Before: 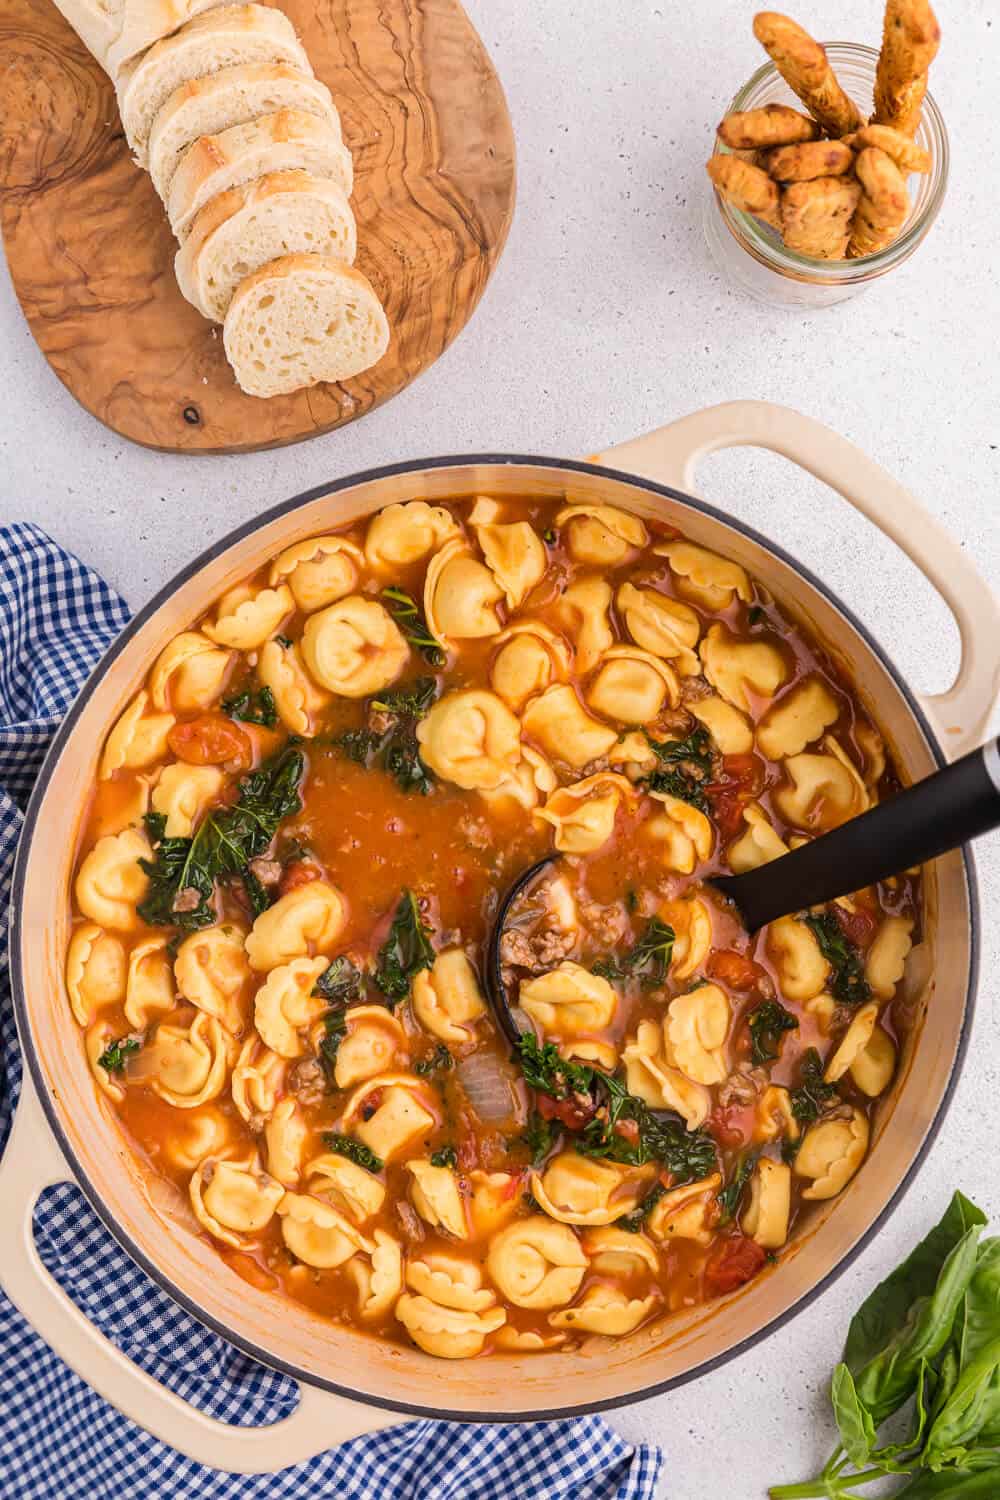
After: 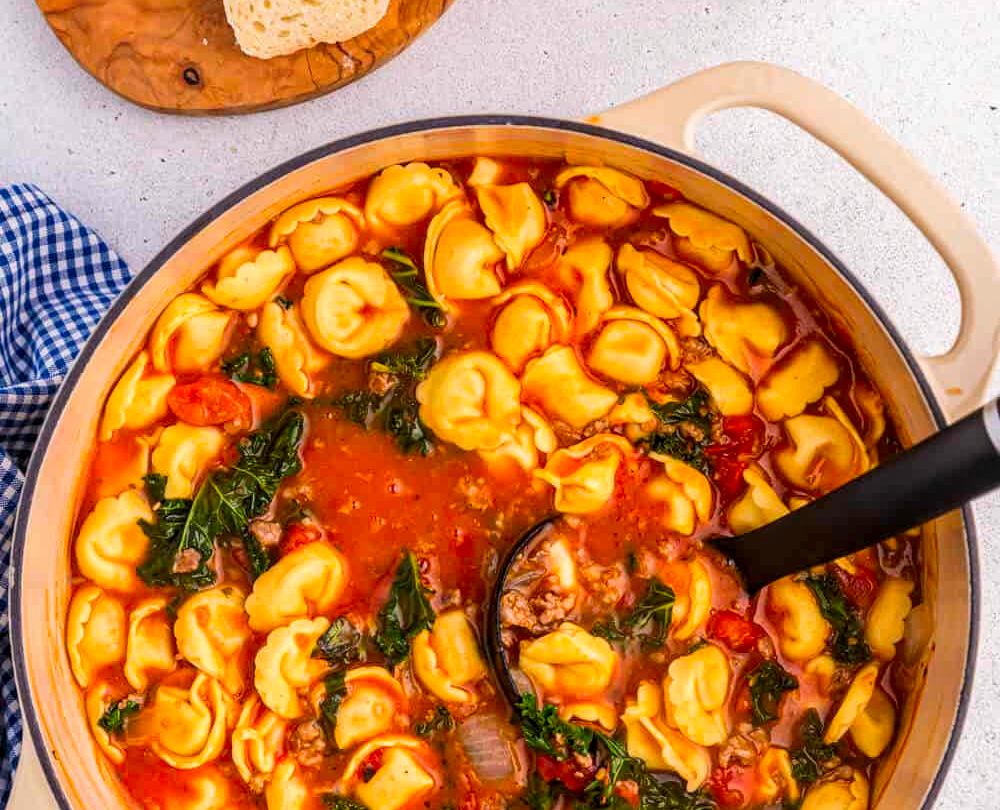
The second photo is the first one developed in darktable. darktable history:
levels: levels [0.016, 0.5, 0.996]
crop and rotate: top 22.629%, bottom 23.332%
local contrast: detail 130%
contrast brightness saturation: saturation 0.487
